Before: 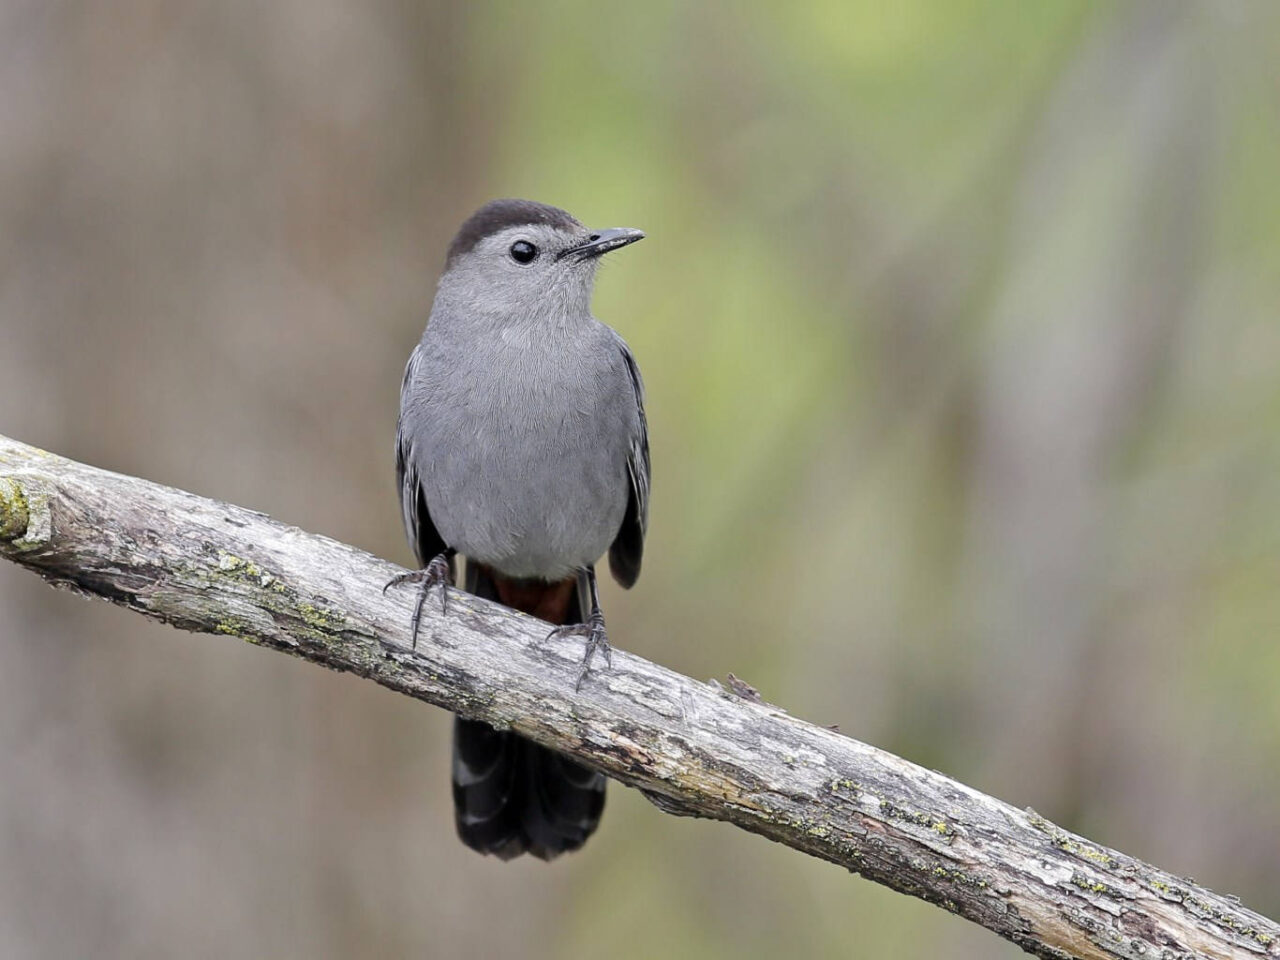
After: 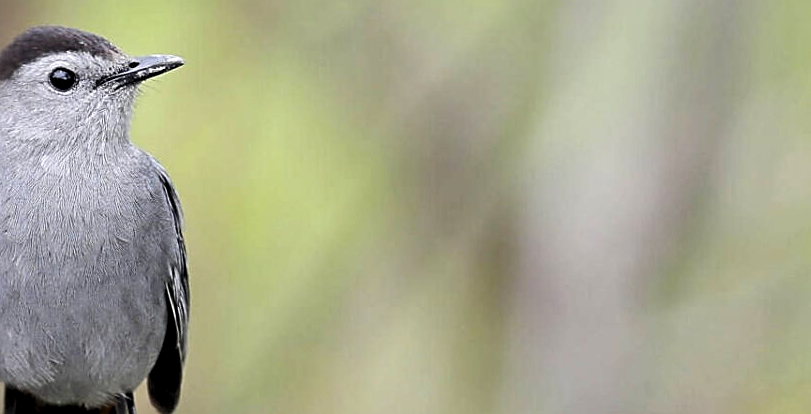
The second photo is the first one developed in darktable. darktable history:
sharpen: on, module defaults
contrast brightness saturation: contrast 0.148, brightness -0.01, saturation 0.104
crop: left 36.06%, top 18.046%, right 0.507%, bottom 38.754%
levels: levels [0.055, 0.477, 0.9]
